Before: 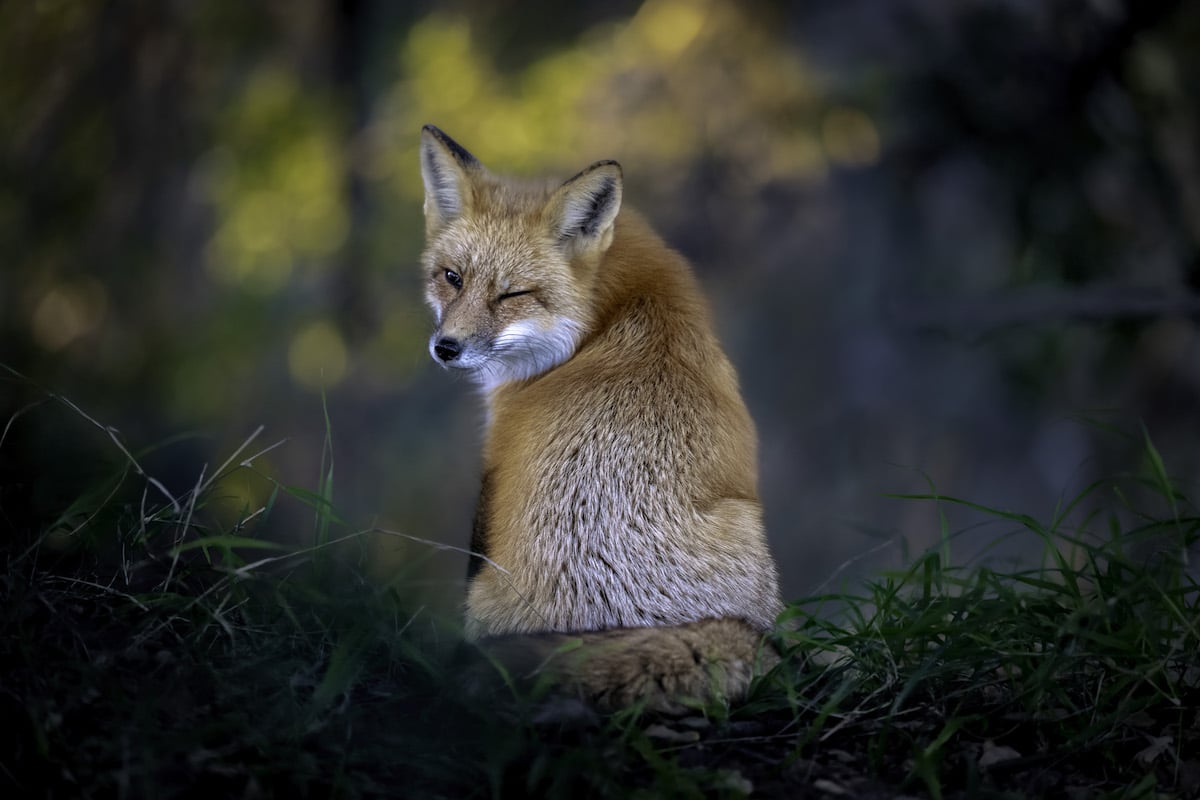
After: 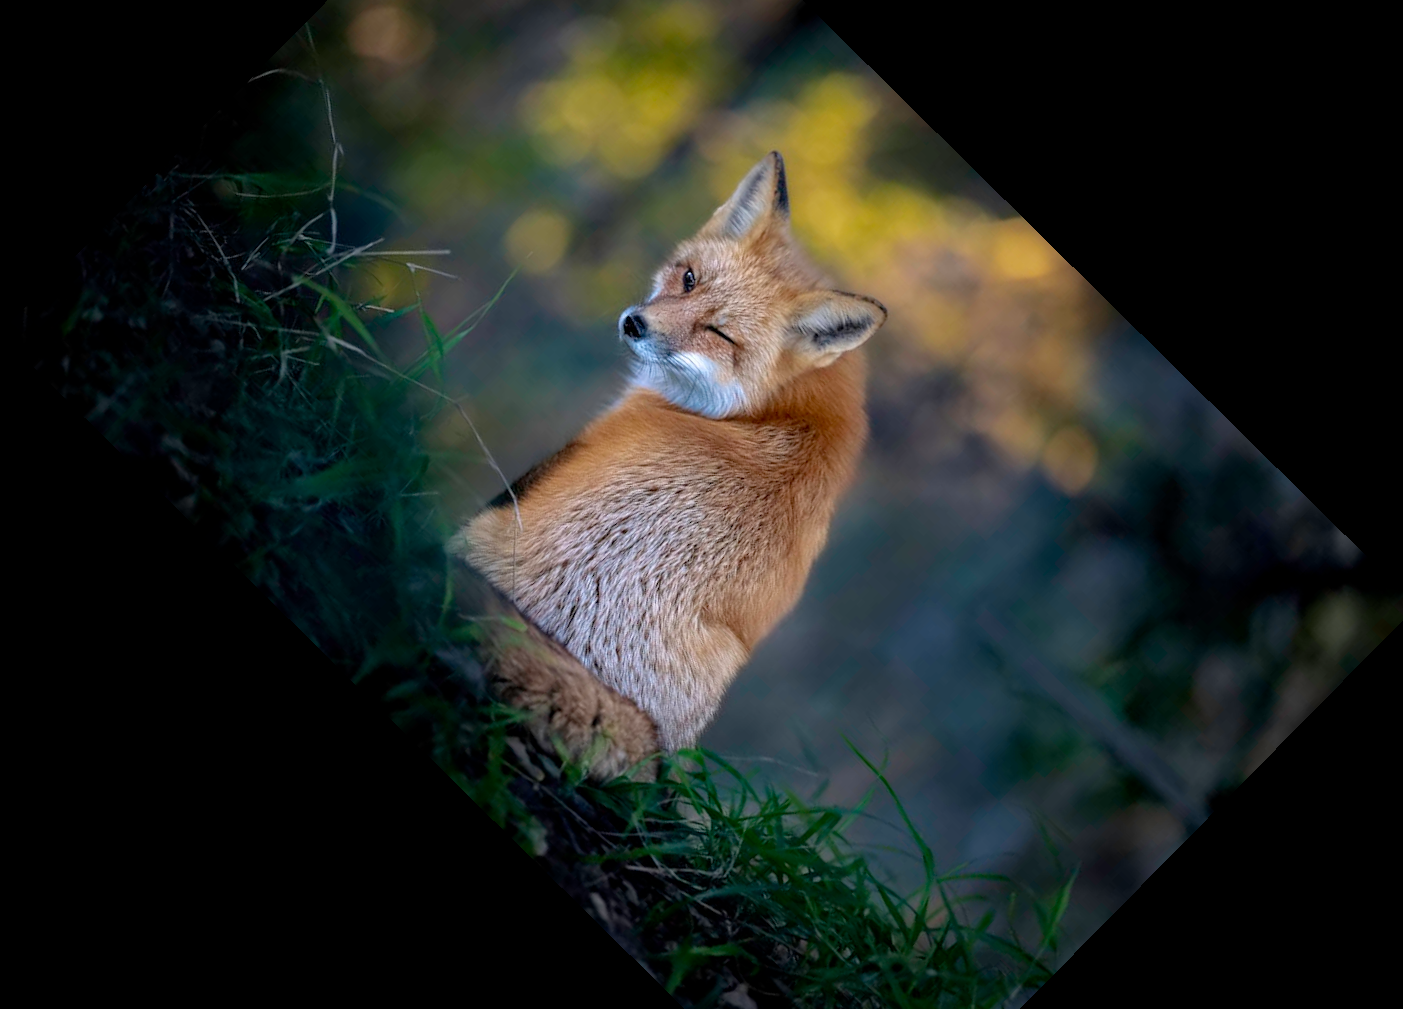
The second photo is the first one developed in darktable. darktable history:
crop and rotate: angle -44.58°, top 16.735%, right 0.877%, bottom 11.756%
